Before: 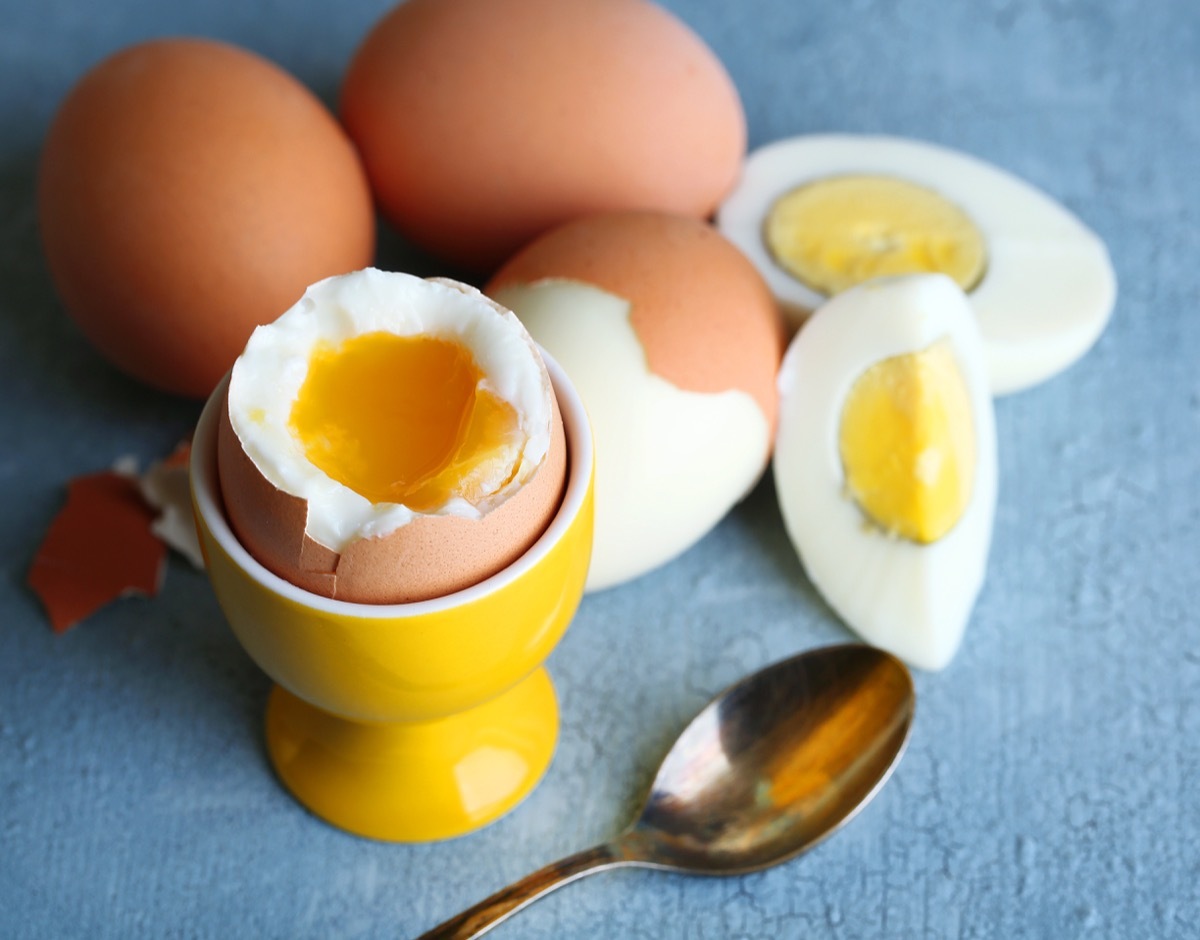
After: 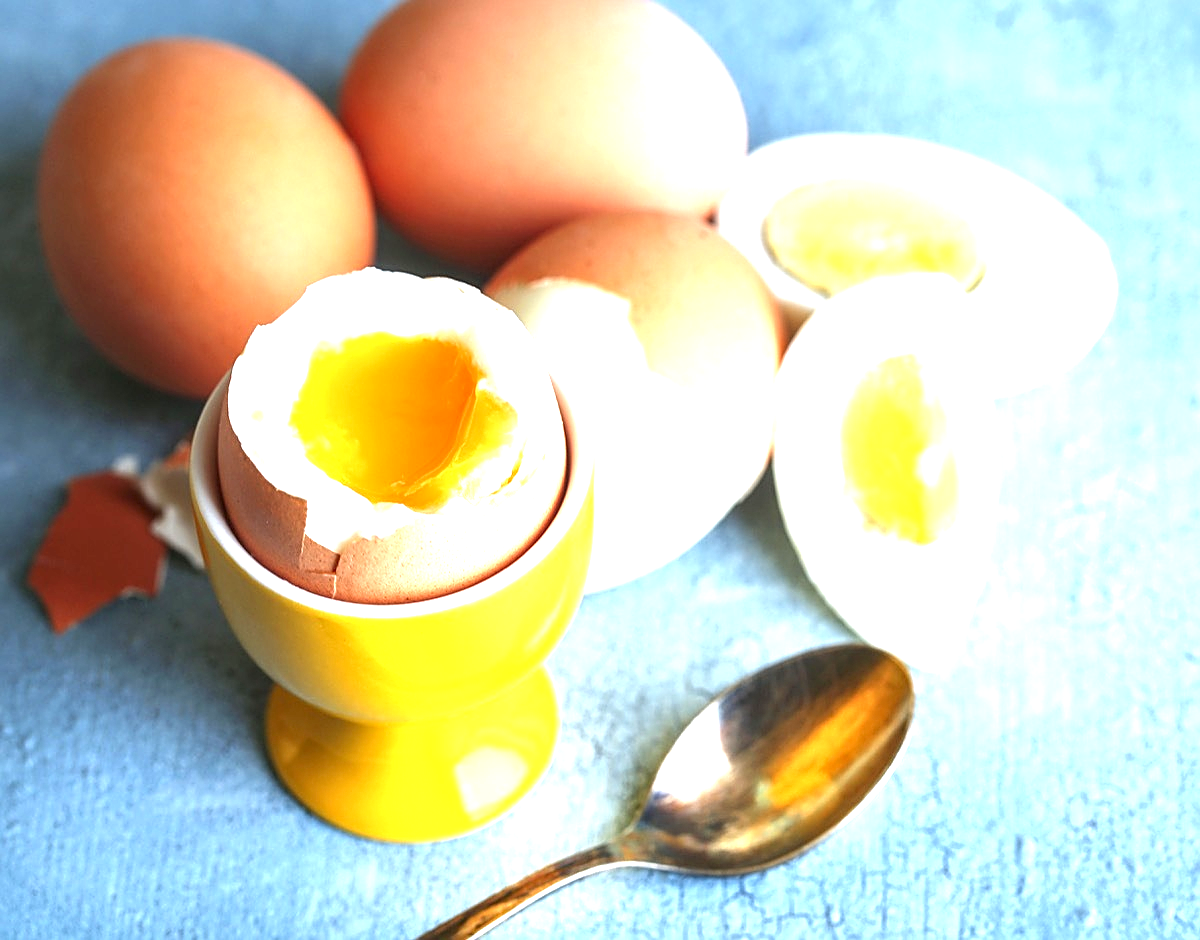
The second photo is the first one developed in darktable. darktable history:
sharpen: on, module defaults
local contrast: detail 130%
exposure: black level correction 0, exposure 1.481 EV, compensate highlight preservation false
